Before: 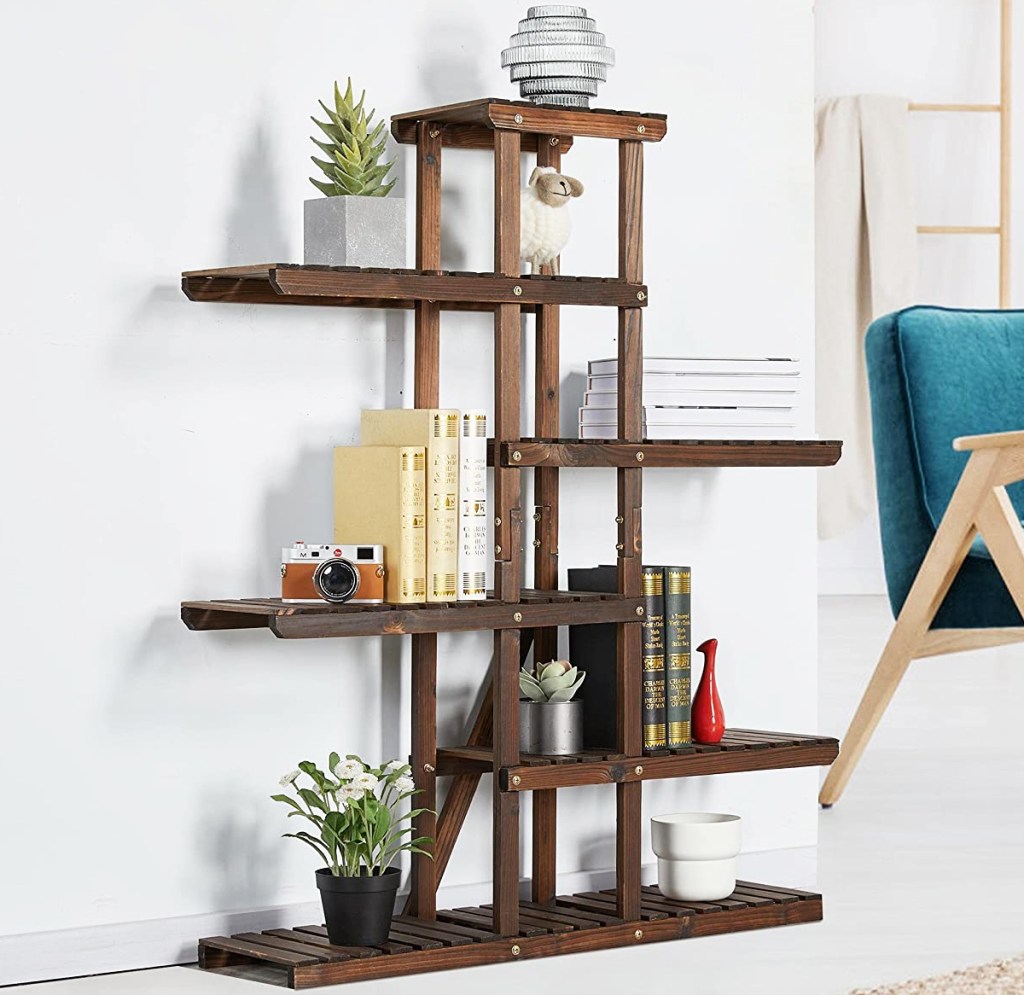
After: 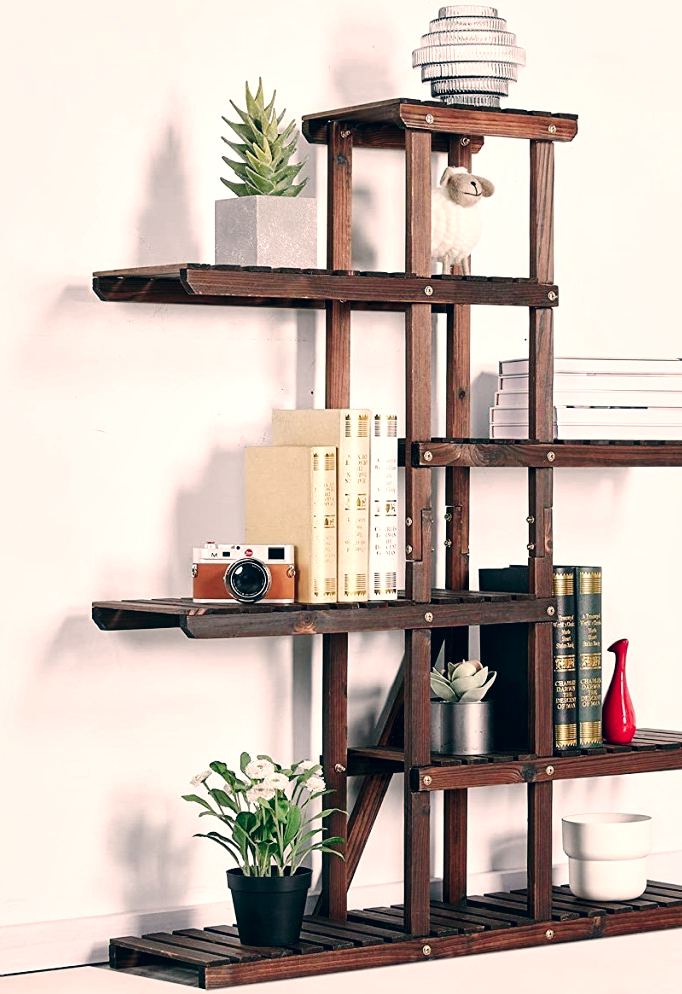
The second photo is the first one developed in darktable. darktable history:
crop and rotate: left 8.786%, right 24.548%
contrast brightness saturation: contrast 0.07, brightness -0.14, saturation 0.11
color contrast: blue-yellow contrast 0.62
color correction: highlights a* 10.32, highlights b* 14.66, shadows a* -9.59, shadows b* -15.02
tone curve: curves: ch0 [(0, 0) (0.003, 0.005) (0.011, 0.011) (0.025, 0.022) (0.044, 0.038) (0.069, 0.062) (0.1, 0.091) (0.136, 0.128) (0.177, 0.183) (0.224, 0.246) (0.277, 0.325) (0.335, 0.403) (0.399, 0.473) (0.468, 0.557) (0.543, 0.638) (0.623, 0.709) (0.709, 0.782) (0.801, 0.847) (0.898, 0.923) (1, 1)], preserve colors none
local contrast: mode bilateral grid, contrast 20, coarseness 50, detail 141%, midtone range 0.2
exposure: exposure 0.2 EV, compensate highlight preservation false
